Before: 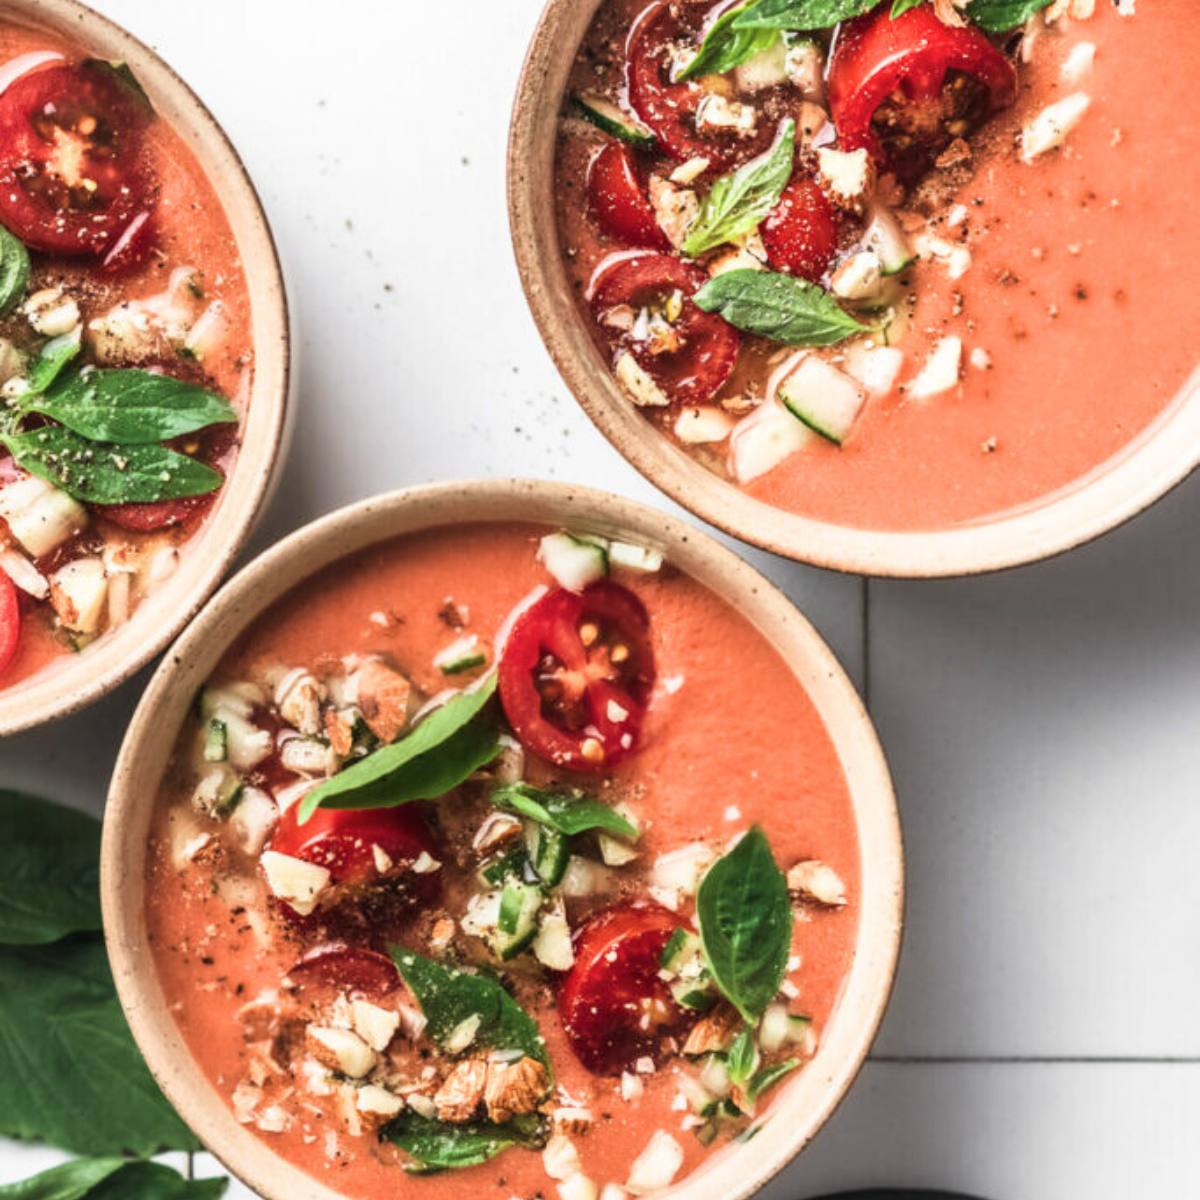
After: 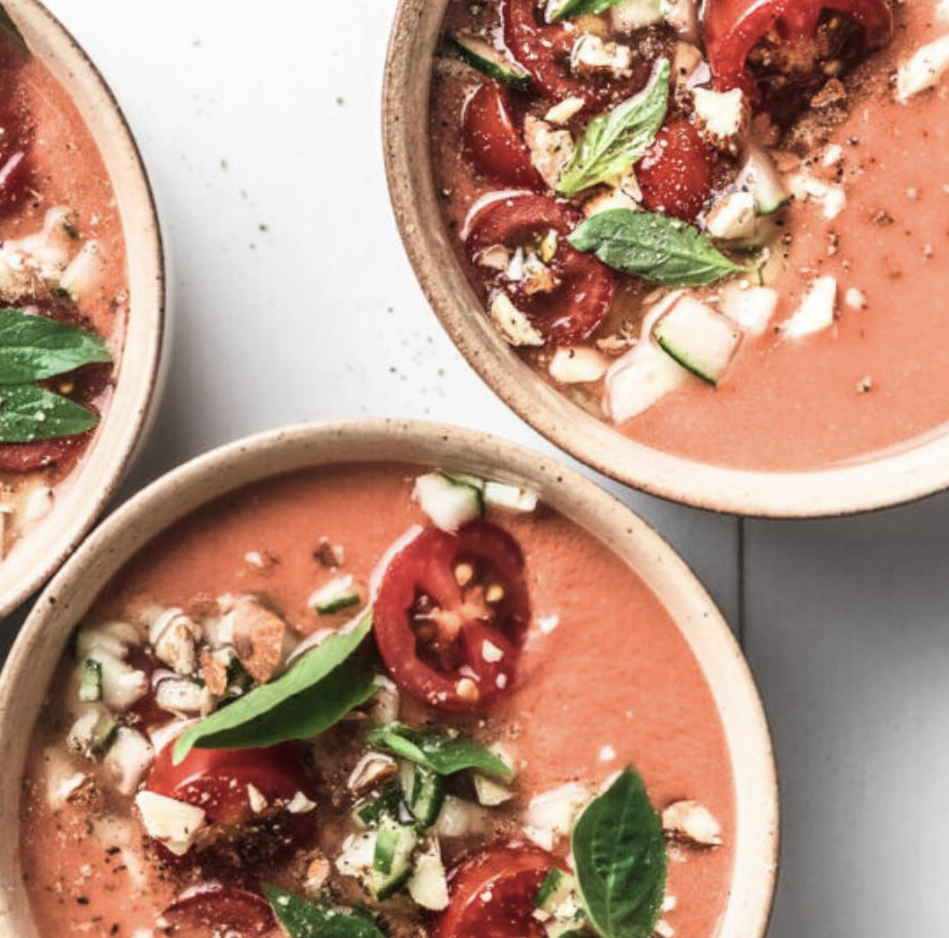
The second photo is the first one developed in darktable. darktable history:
crop and rotate: left 10.445%, top 5.037%, right 10.465%, bottom 16.764%
contrast brightness saturation: contrast 0.059, brightness -0.014, saturation -0.221
